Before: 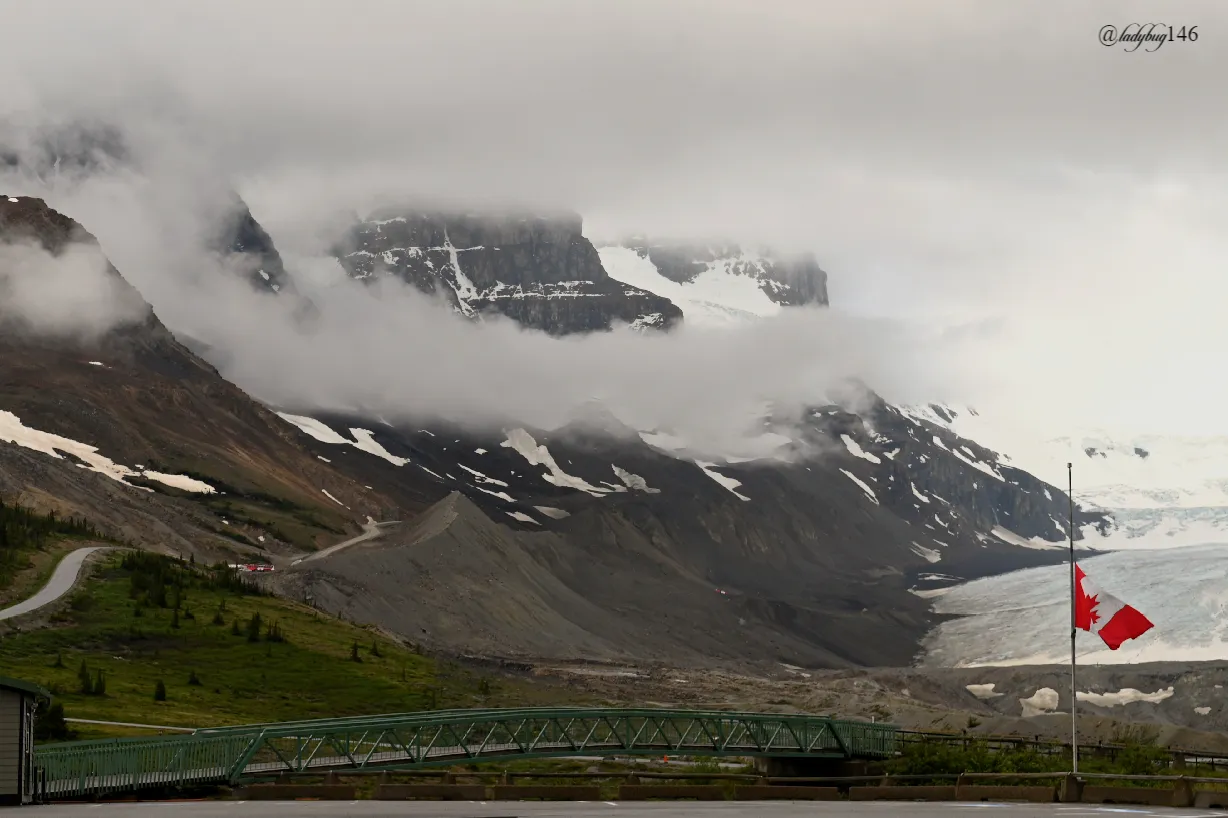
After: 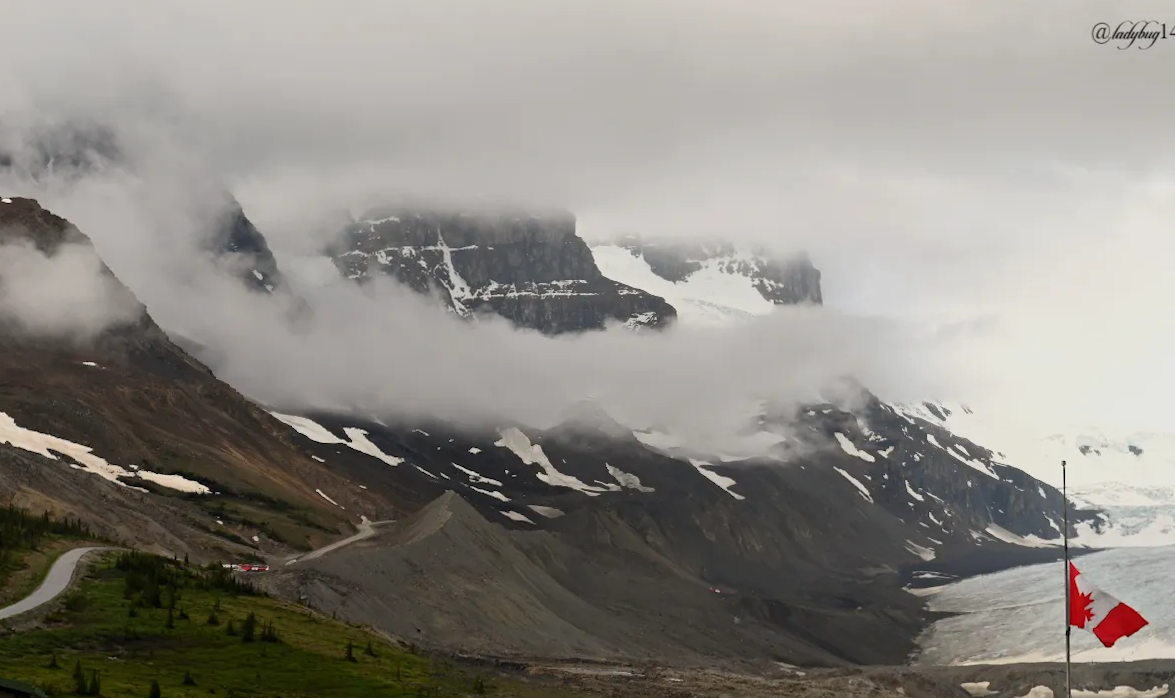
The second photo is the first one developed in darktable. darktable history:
crop and rotate: angle 0.158°, left 0.338%, right 3.563%, bottom 14.261%
